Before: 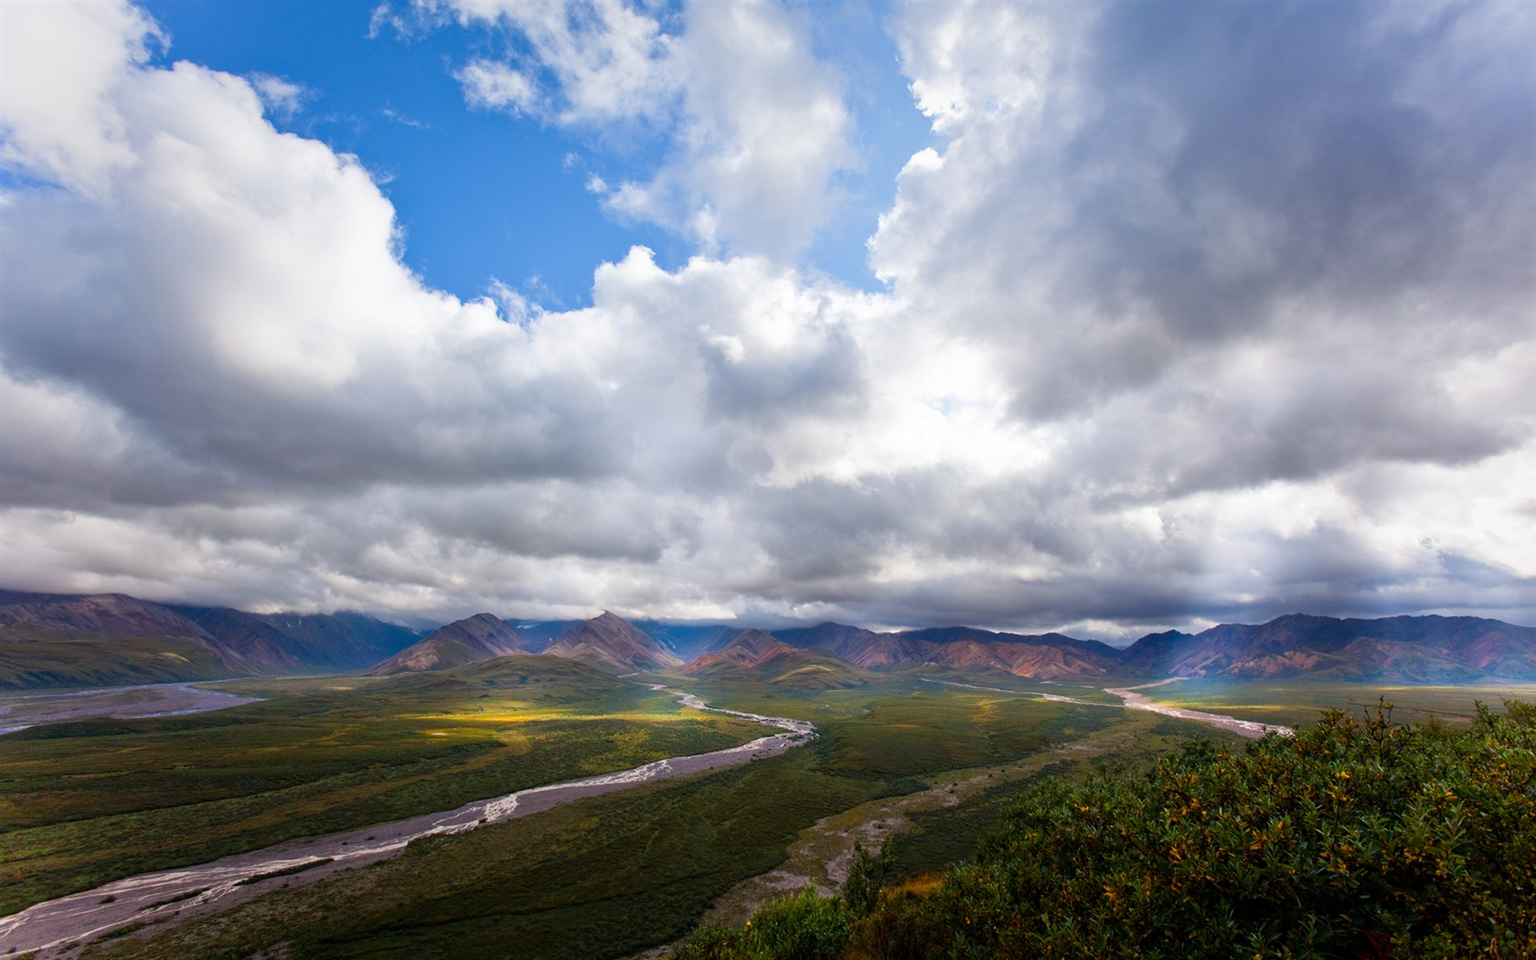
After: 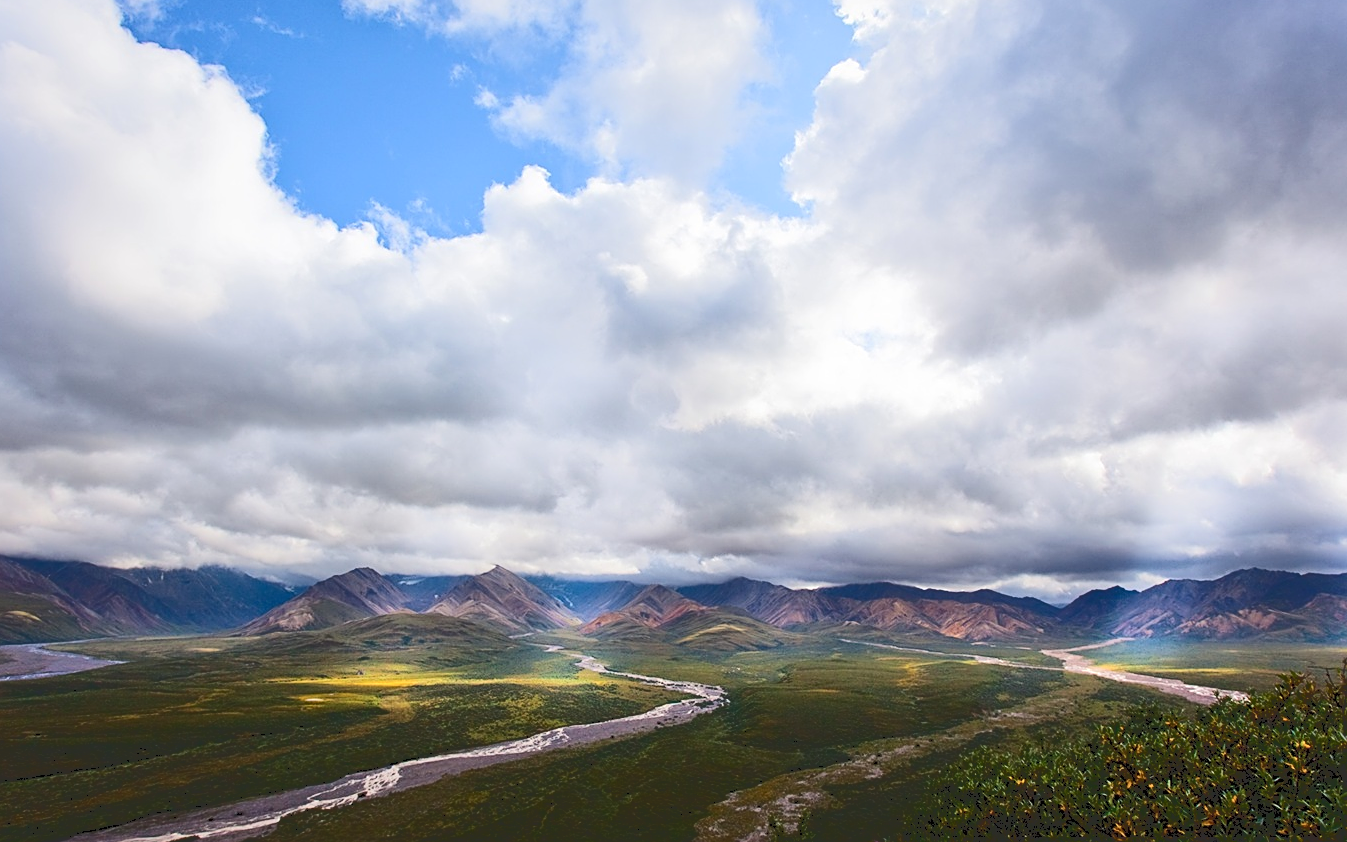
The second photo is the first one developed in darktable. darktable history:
sharpen: on, module defaults
crop and rotate: left 9.936%, top 9.892%, right 9.857%, bottom 9.903%
tone curve: curves: ch0 [(0, 0) (0.003, 0.178) (0.011, 0.177) (0.025, 0.177) (0.044, 0.178) (0.069, 0.178) (0.1, 0.18) (0.136, 0.183) (0.177, 0.199) (0.224, 0.227) (0.277, 0.278) (0.335, 0.357) (0.399, 0.449) (0.468, 0.546) (0.543, 0.65) (0.623, 0.724) (0.709, 0.804) (0.801, 0.868) (0.898, 0.921) (1, 1)], color space Lab, independent channels
